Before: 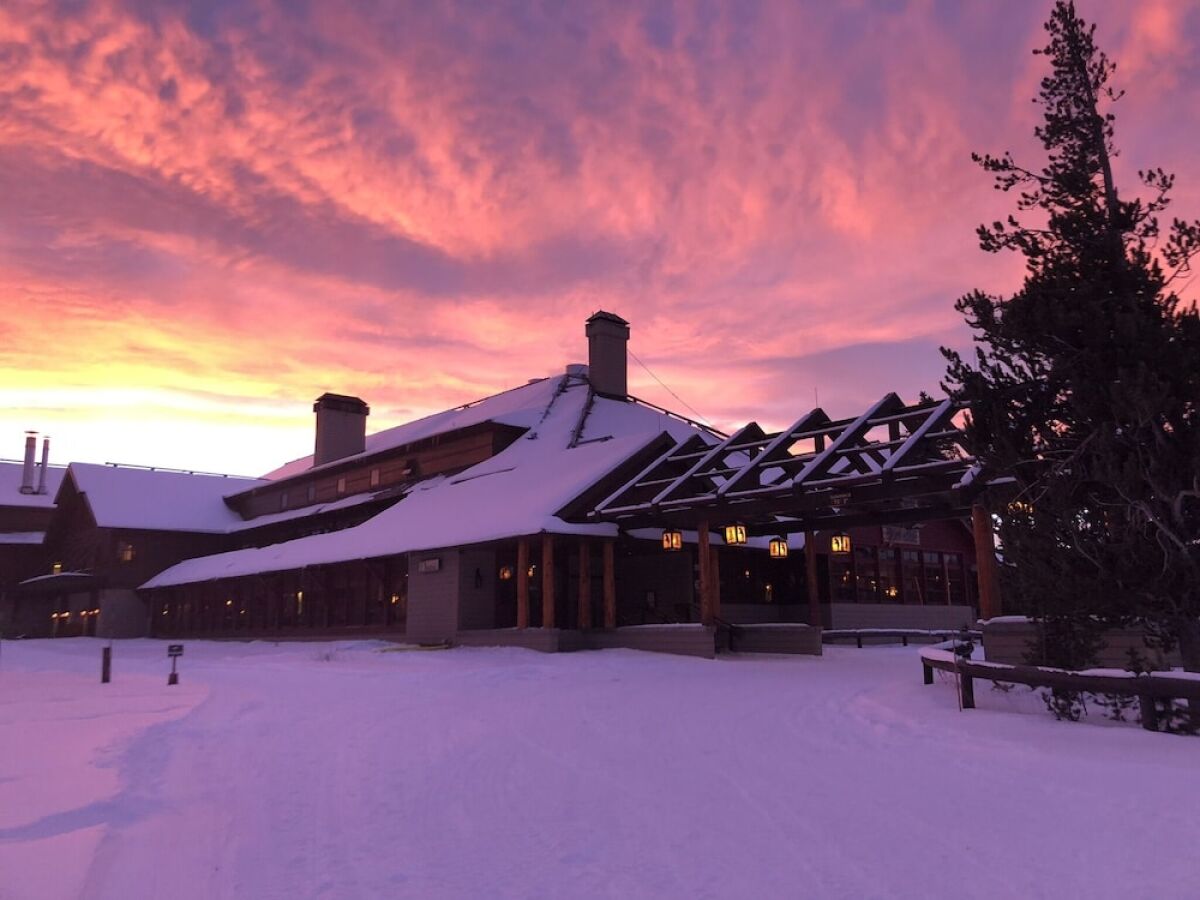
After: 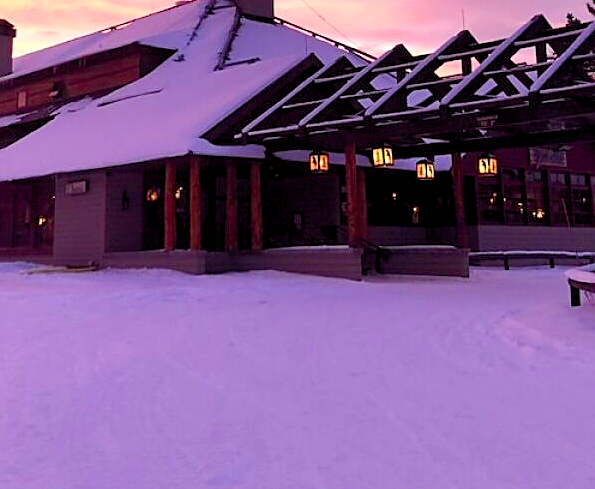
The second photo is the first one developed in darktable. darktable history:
crop: left 29.493%, top 42.106%, right 20.887%, bottom 3.501%
color balance rgb: global offset › luminance -0.301%, global offset › hue 262.31°, perceptual saturation grading › global saturation 20%, perceptual saturation grading › highlights -50.421%, perceptual saturation grading › shadows 31.133%
contrast brightness saturation: contrast 0.2, brightness 0.16, saturation 0.227
sharpen: on, module defaults
exposure: black level correction 0.001, compensate highlight preservation false
